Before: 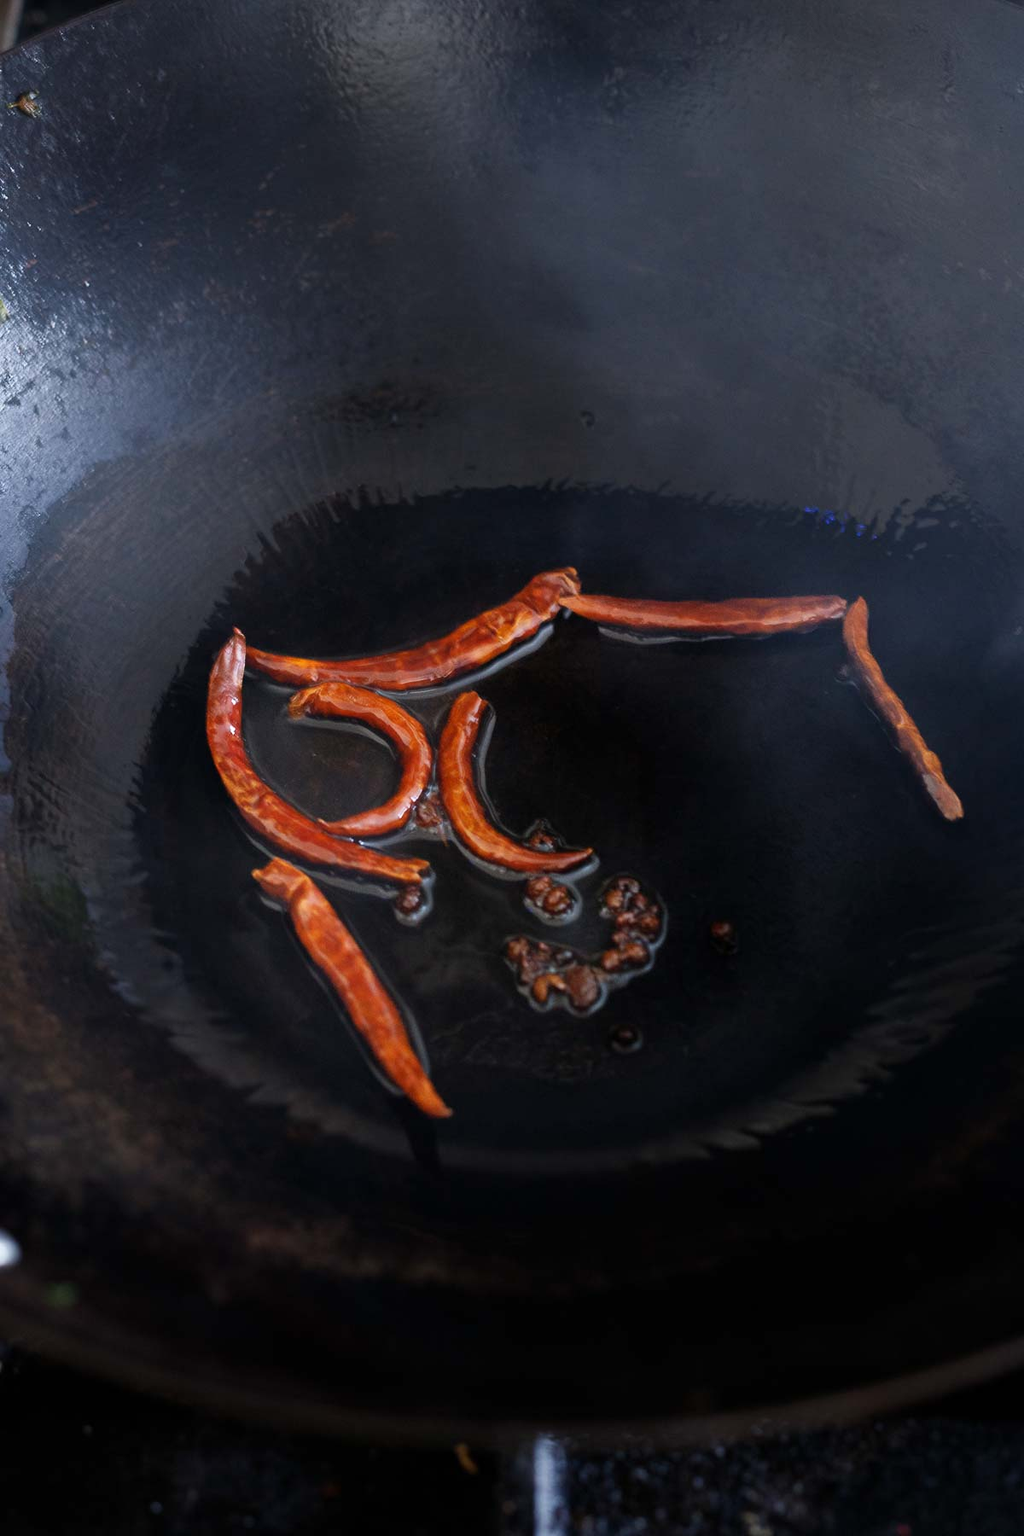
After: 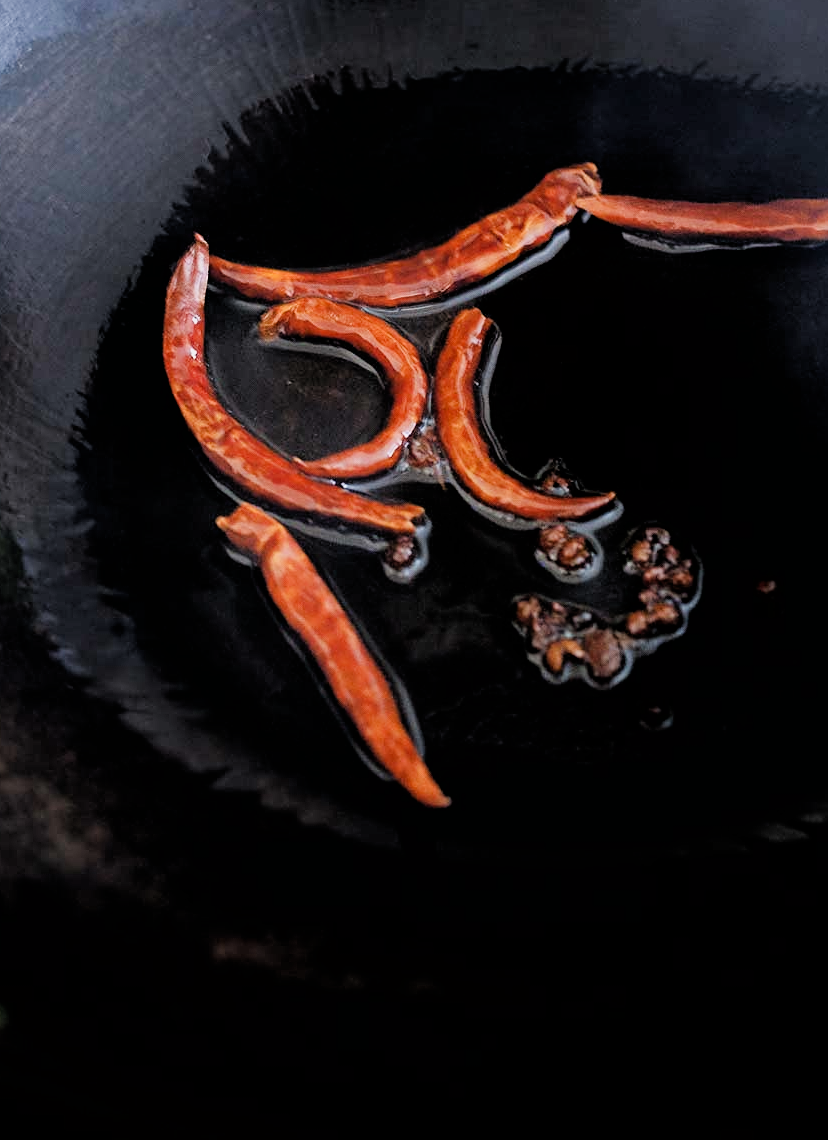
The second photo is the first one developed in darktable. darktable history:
sharpen: amount 0.496
exposure: black level correction 0, exposure 0.701 EV, compensate exposure bias true, compensate highlight preservation false
filmic rgb: black relative exposure -4.3 EV, white relative exposure 4.56 EV, hardness 2.39, contrast 1.055
crop: left 6.648%, top 27.912%, right 24.317%, bottom 8.727%
